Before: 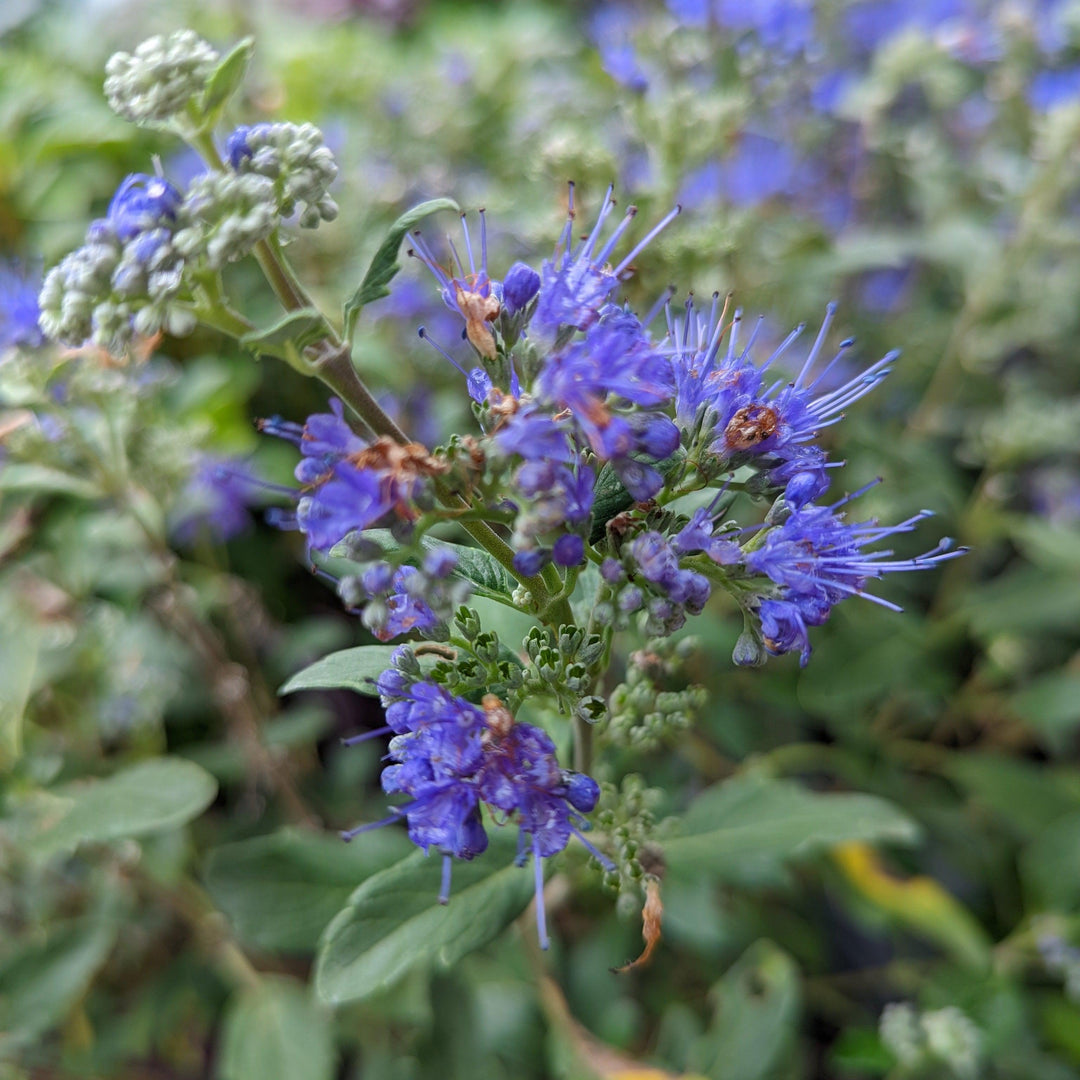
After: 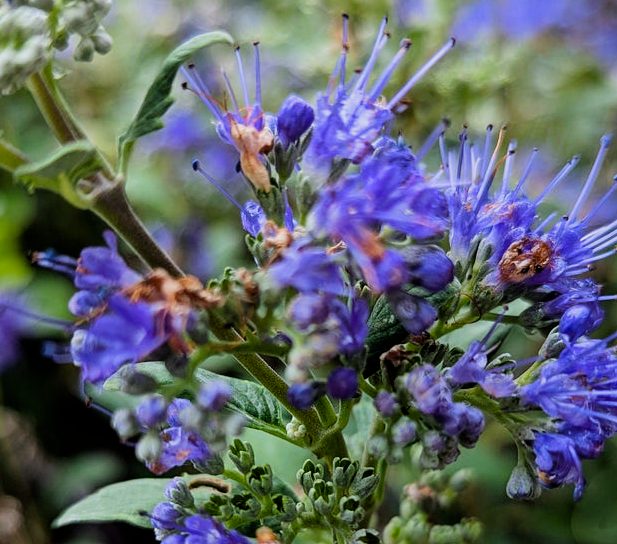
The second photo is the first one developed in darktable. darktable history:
crop: left 20.932%, top 15.471%, right 21.848%, bottom 34.081%
color balance rgb: perceptual saturation grading › global saturation 20%, global vibrance 20%
tone equalizer: -7 EV 0.18 EV, -6 EV 0.12 EV, -5 EV 0.08 EV, -4 EV 0.04 EV, -2 EV -0.02 EV, -1 EV -0.04 EV, +0 EV -0.06 EV, luminance estimator HSV value / RGB max
filmic rgb: black relative exposure -5 EV, white relative exposure 3.5 EV, hardness 3.19, contrast 1.4, highlights saturation mix -50%
